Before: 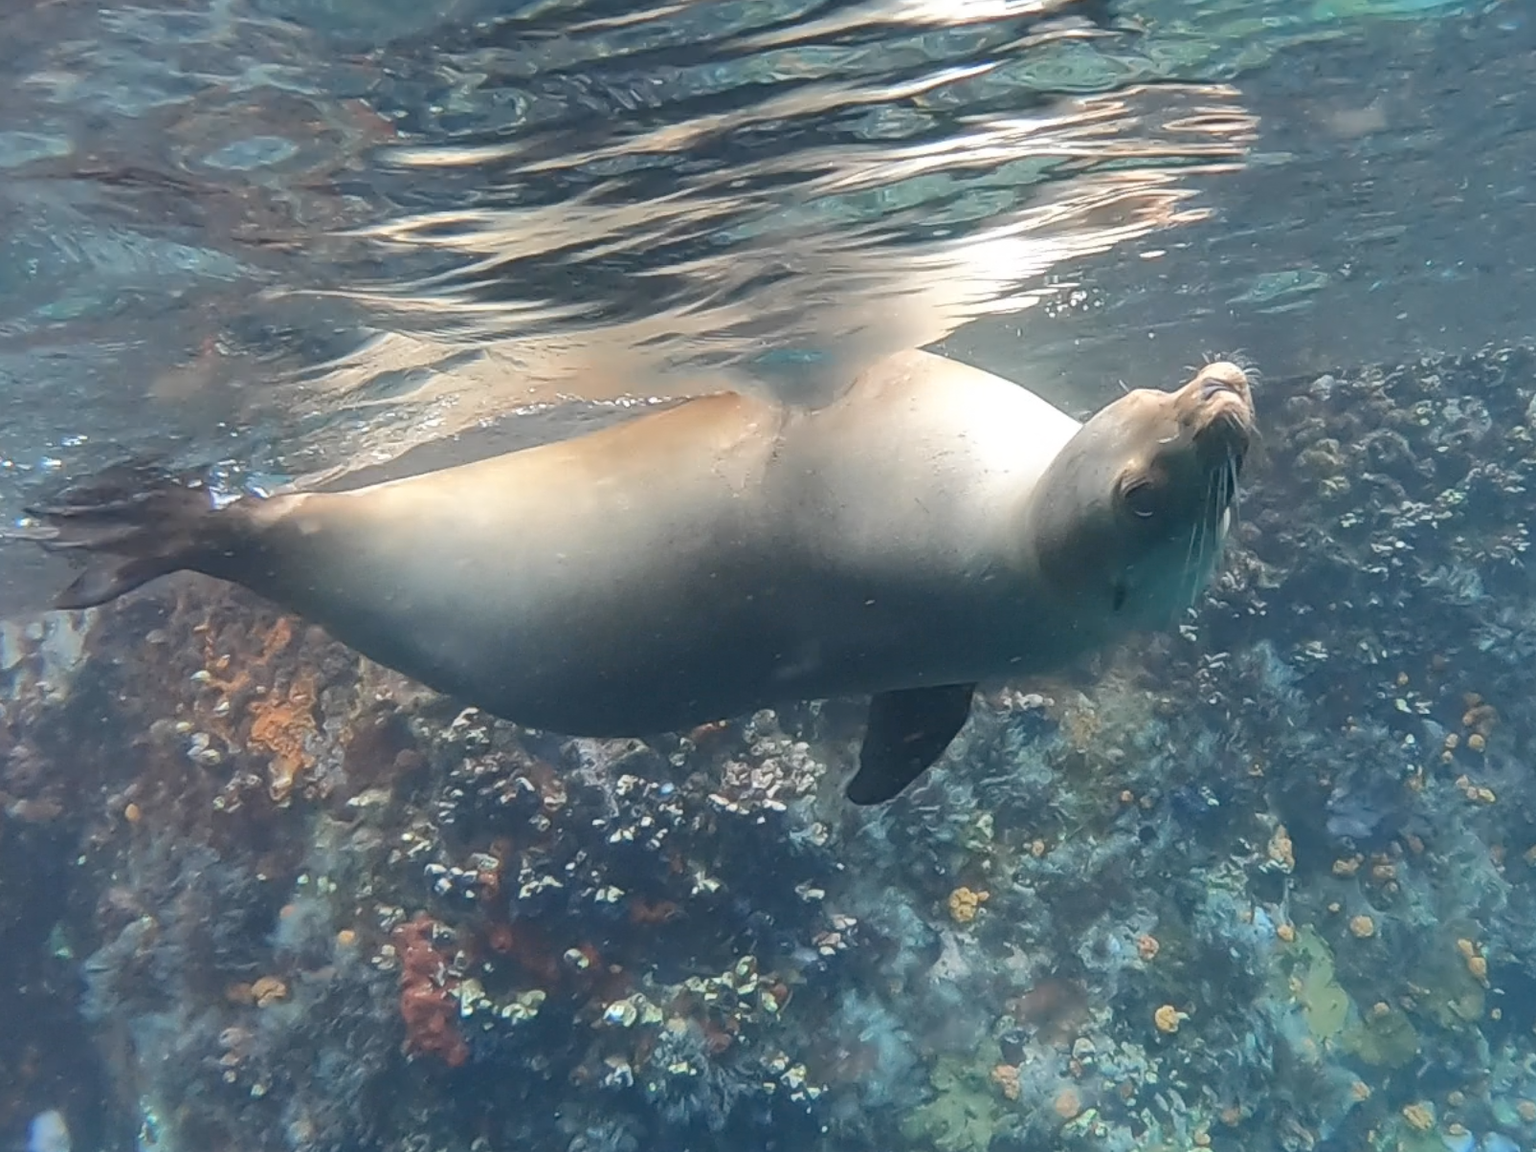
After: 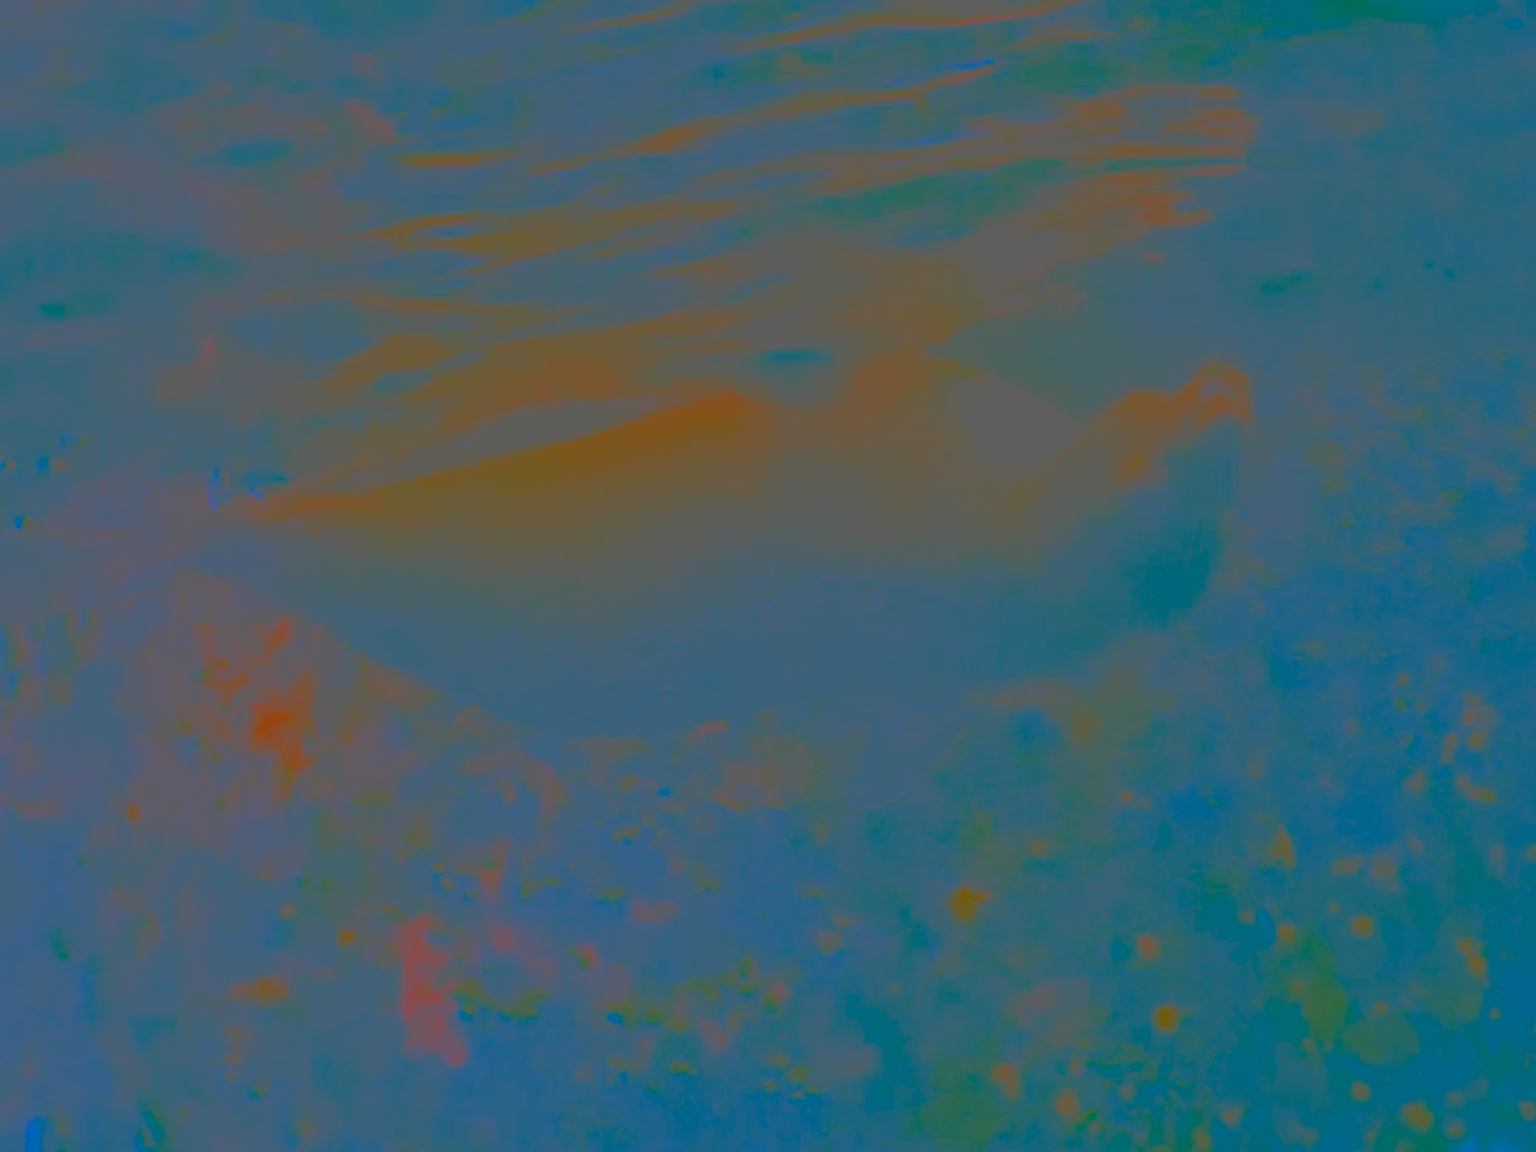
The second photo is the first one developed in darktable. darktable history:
contrast brightness saturation: contrast -0.99, brightness -0.17, saturation 0.75
color correction: highlights a* 0.003, highlights b* -0.283
tone equalizer: on, module defaults
